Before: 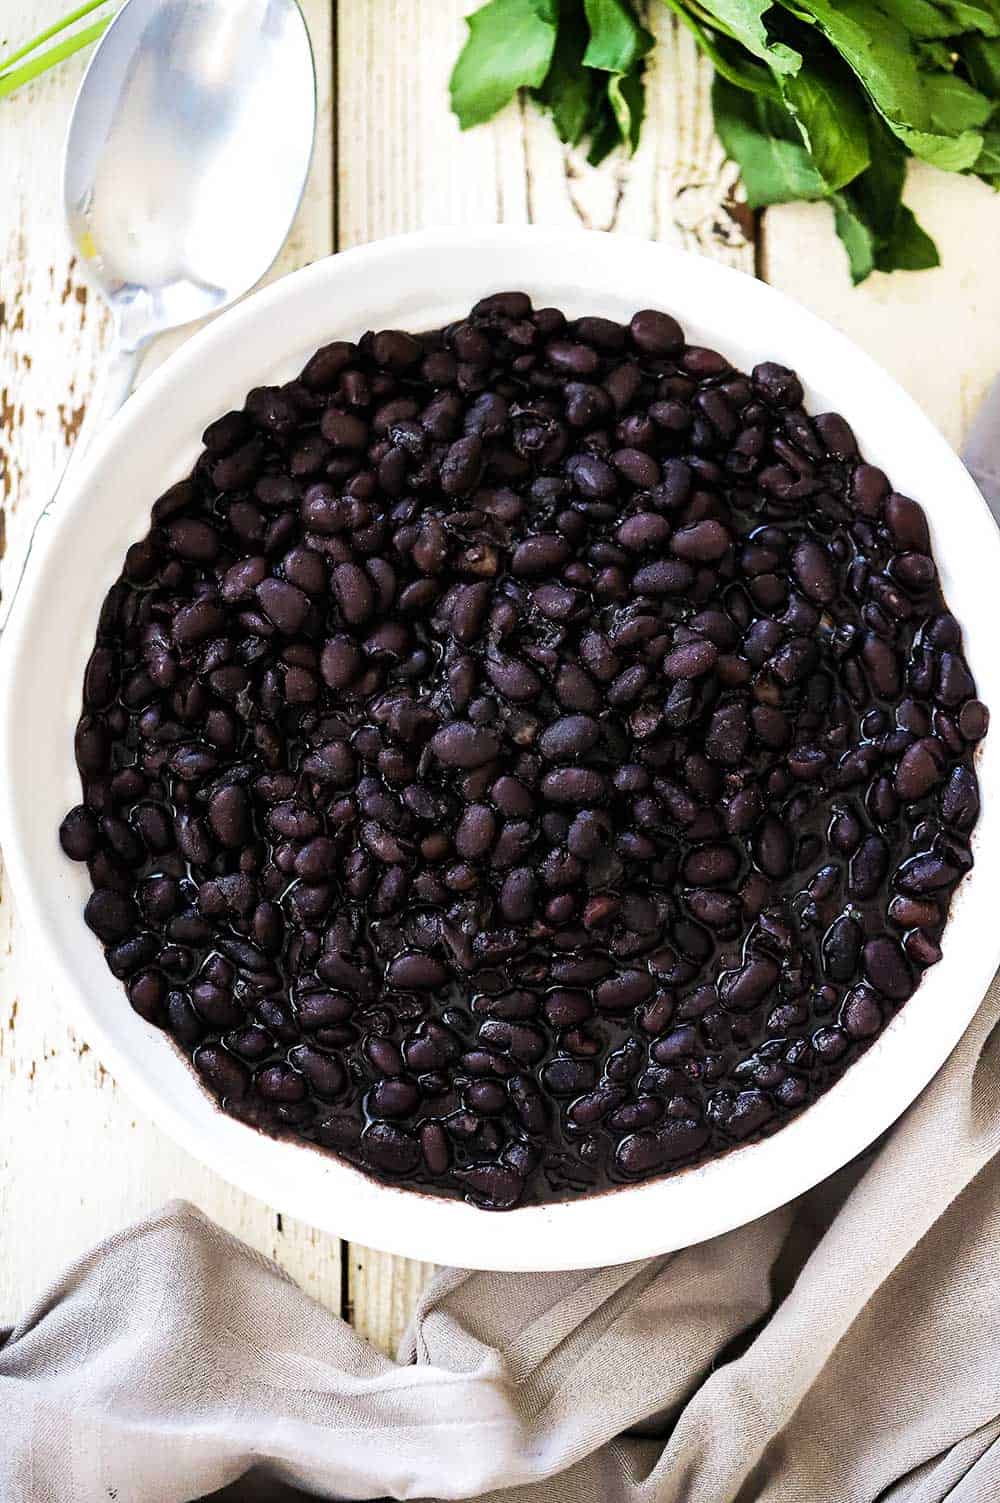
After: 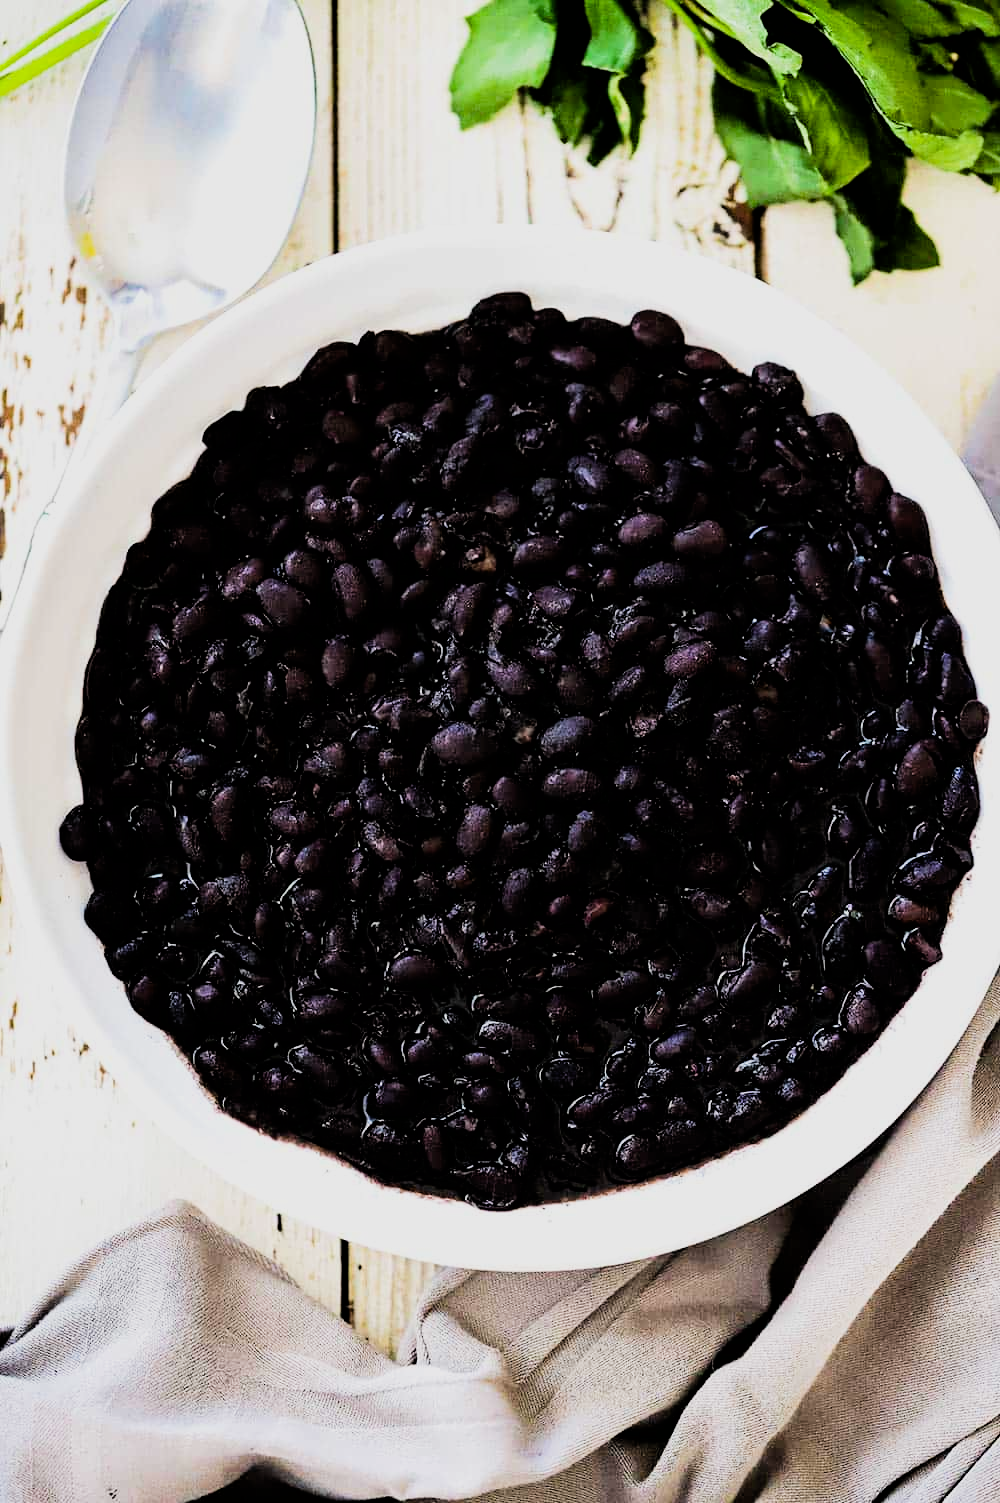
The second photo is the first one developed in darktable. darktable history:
color balance rgb: perceptual saturation grading › global saturation 19.897%
filmic rgb: black relative exposure -5.12 EV, white relative exposure 3.99 EV, hardness 2.89, contrast 1.409, highlights saturation mix -28.55%
